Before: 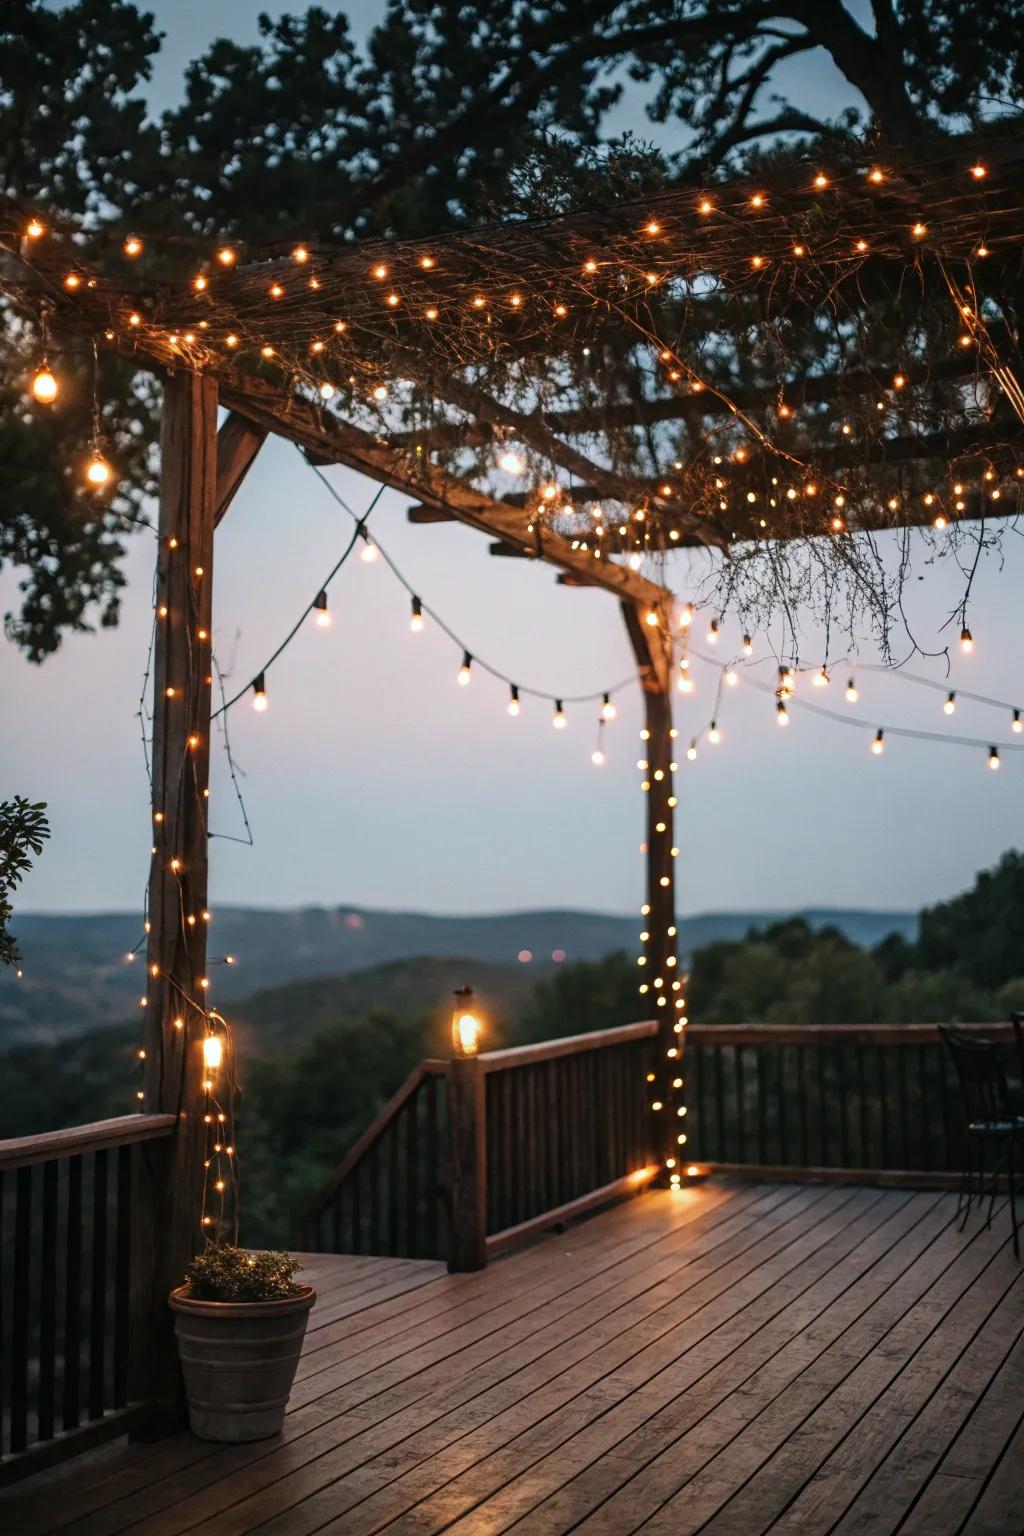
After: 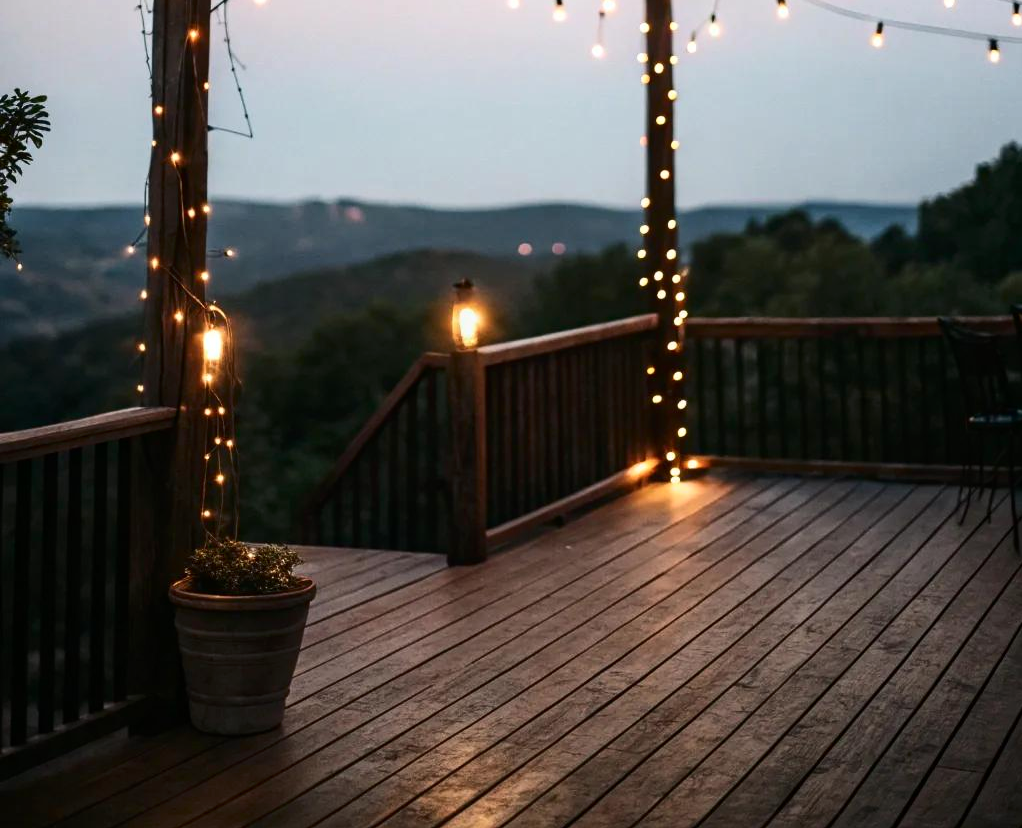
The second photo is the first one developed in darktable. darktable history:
crop and rotate: top 46.051%, right 0.118%
contrast brightness saturation: contrast 0.217
